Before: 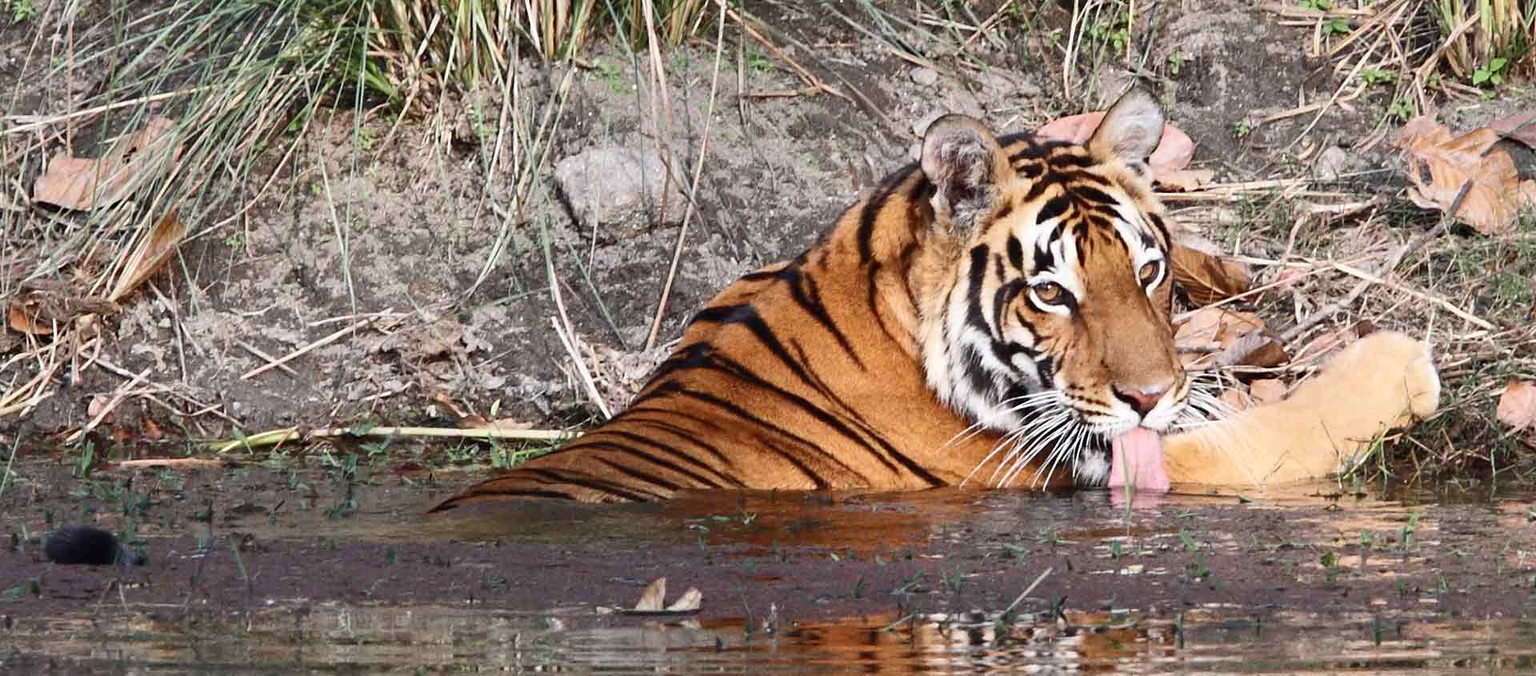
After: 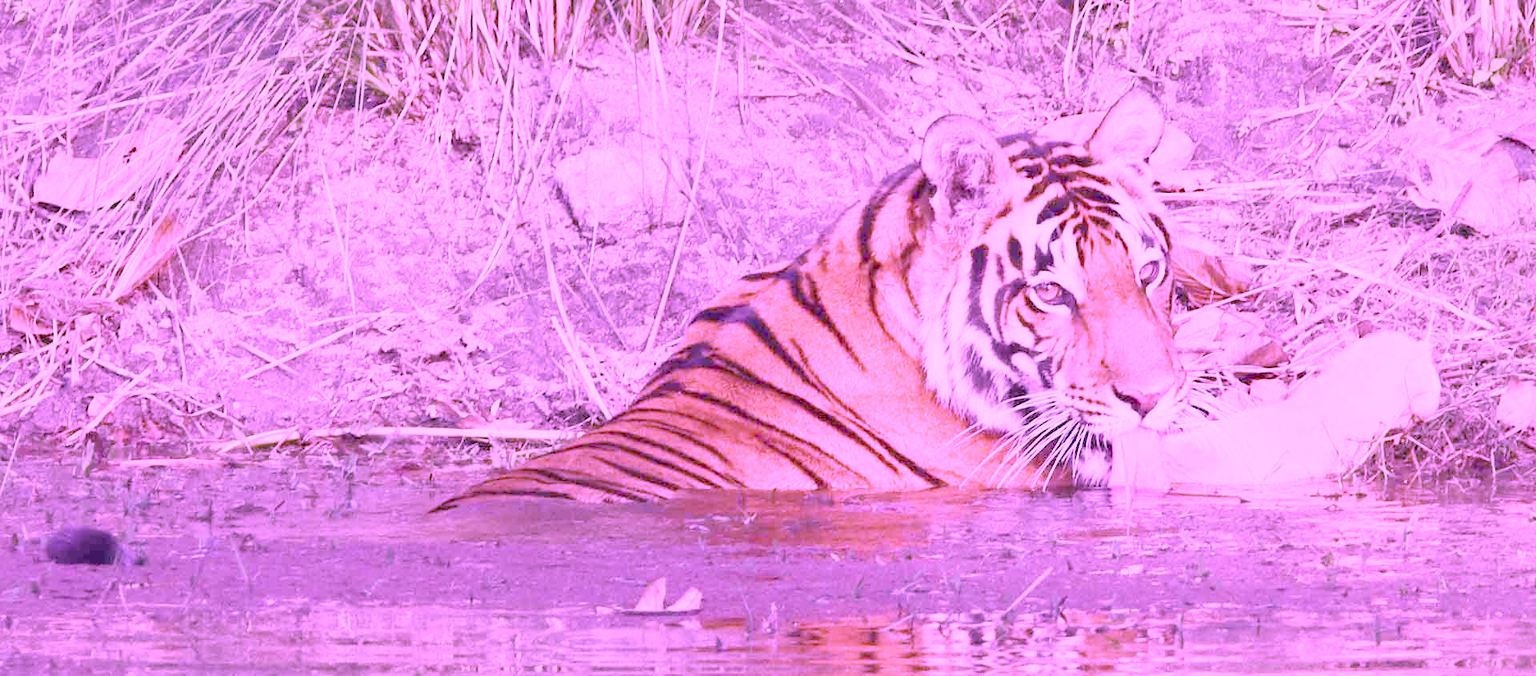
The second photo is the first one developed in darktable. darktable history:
color calibration: illuminant custom, x 0.261, y 0.521, temperature 7054.11 K
color balance rgb: shadows lift › chroma 7.23%, shadows lift › hue 246.48°, highlights gain › chroma 5.38%, highlights gain › hue 196.93°, white fulcrum 1 EV
